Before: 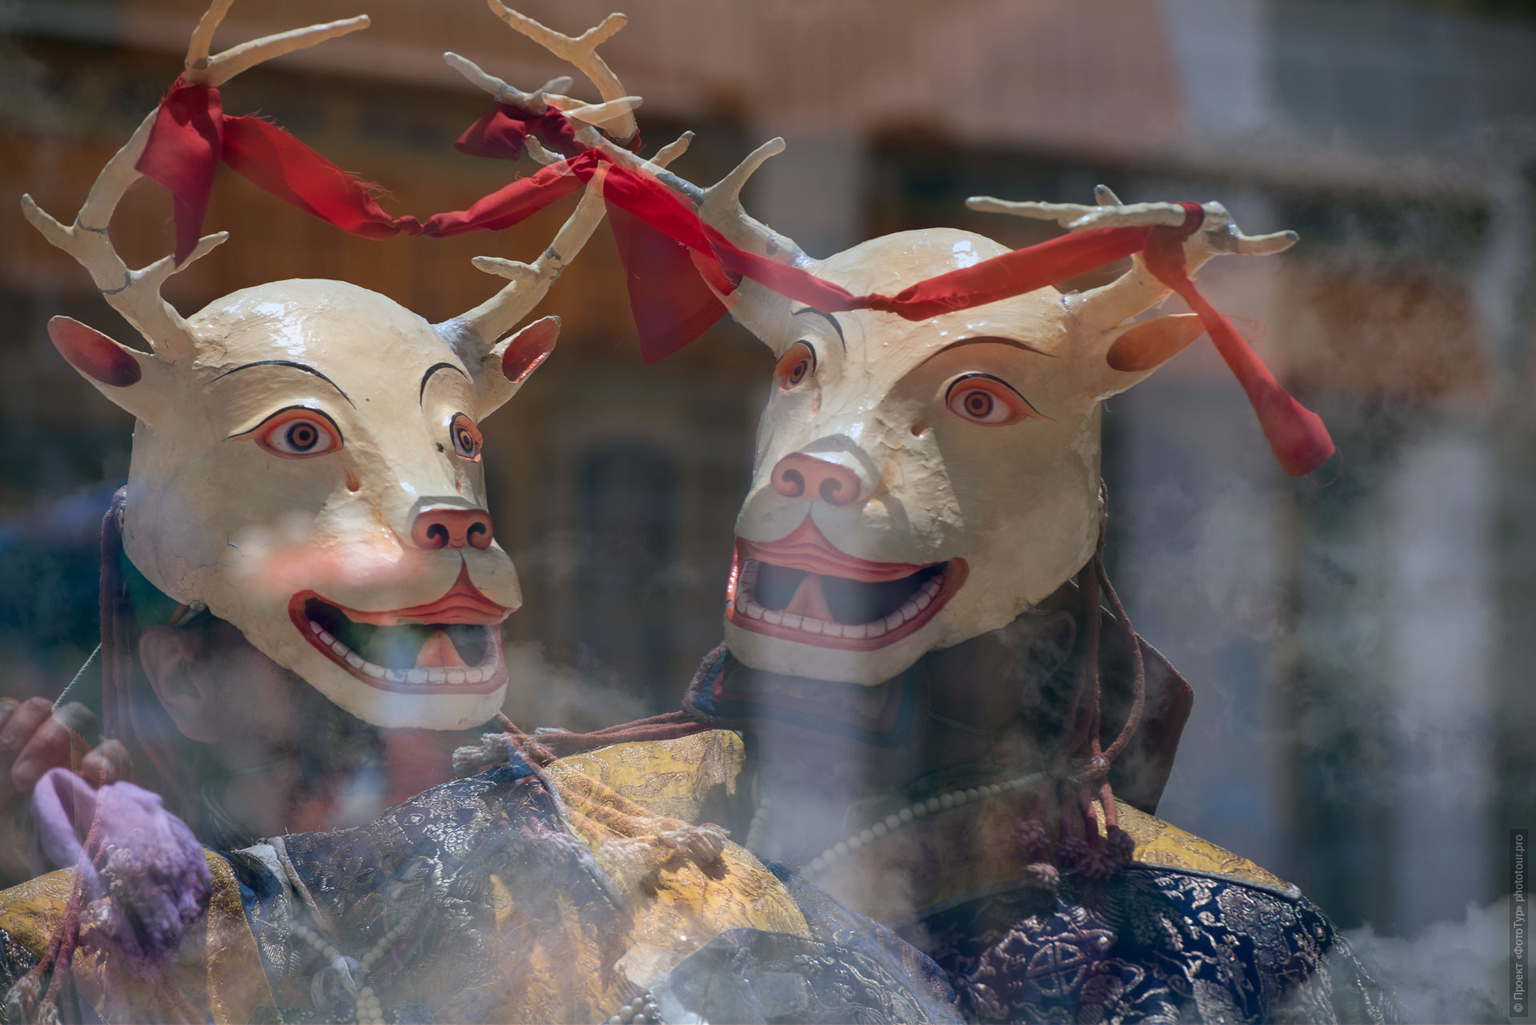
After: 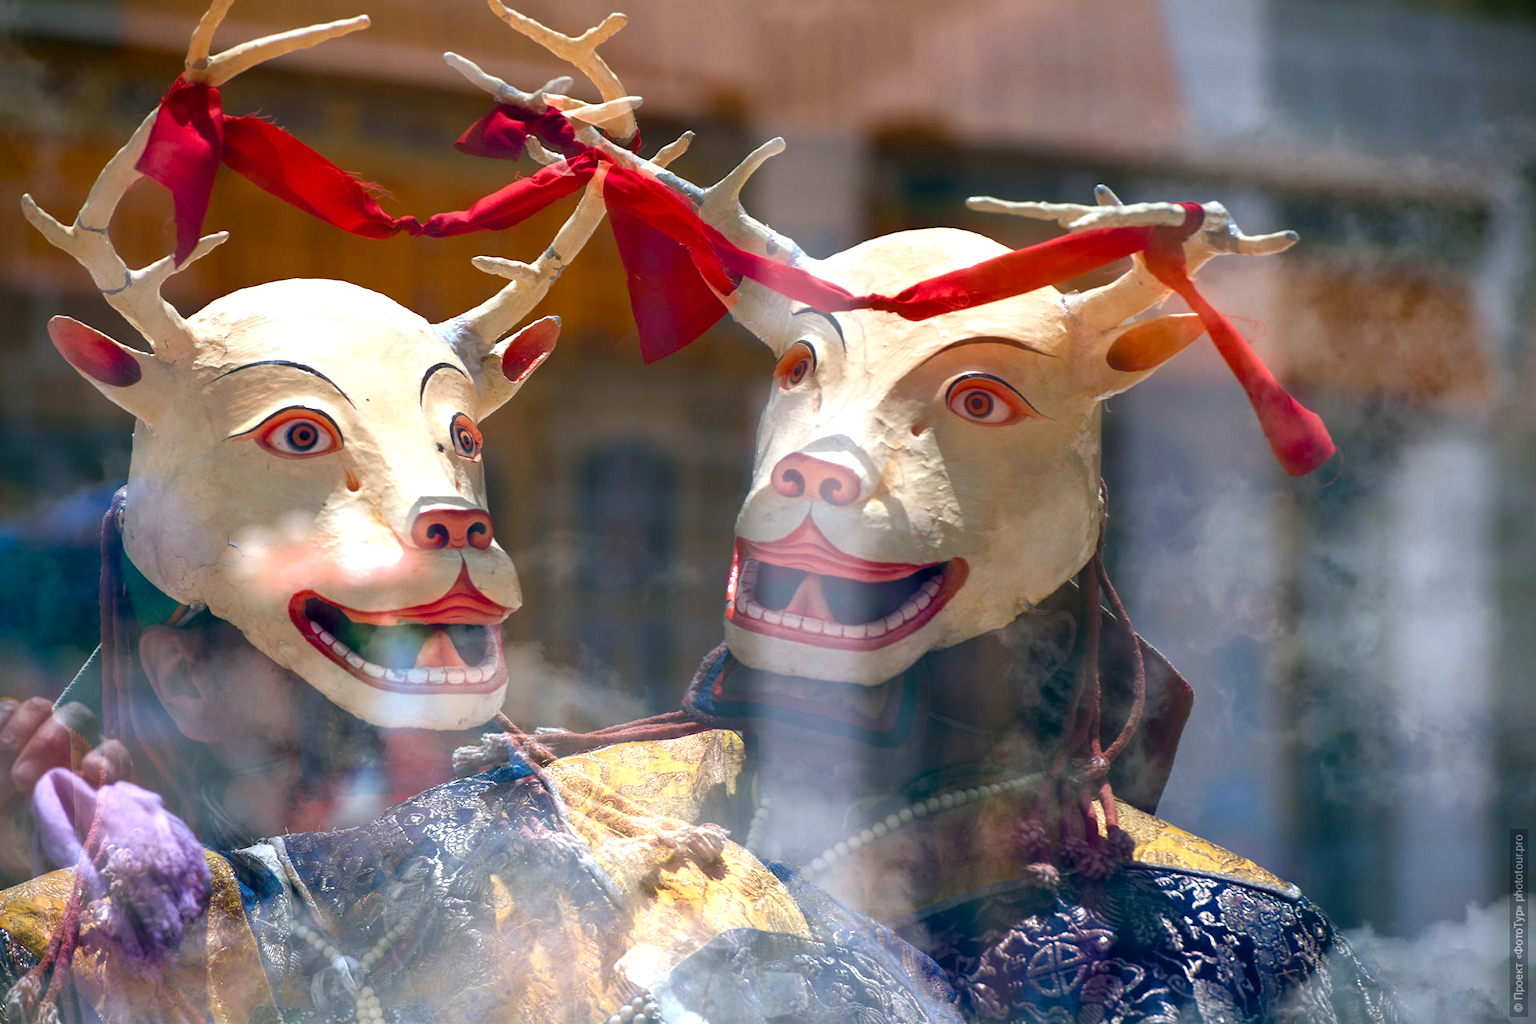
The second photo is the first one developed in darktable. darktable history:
exposure: black level correction 0.001, exposure 0.5 EV, compensate exposure bias true, compensate highlight preservation false
tone equalizer: on, module defaults
color balance rgb: perceptual saturation grading › mid-tones 6.33%, perceptual saturation grading › shadows 72.44%, perceptual brilliance grading › highlights 11.59%, contrast 5.05%
